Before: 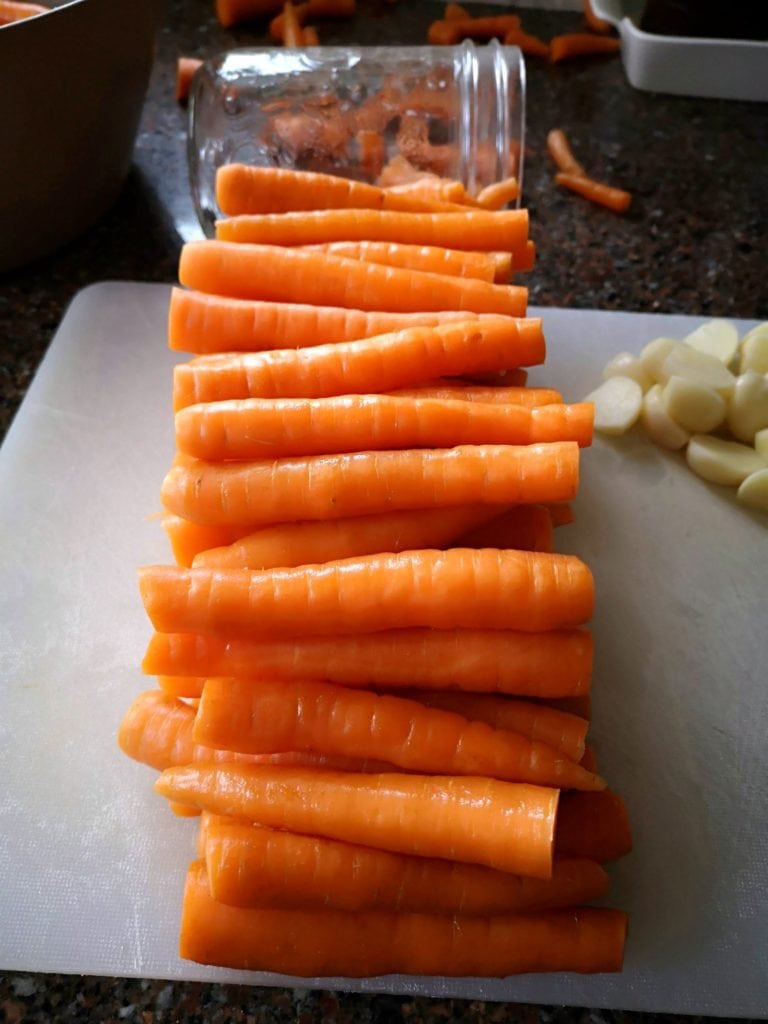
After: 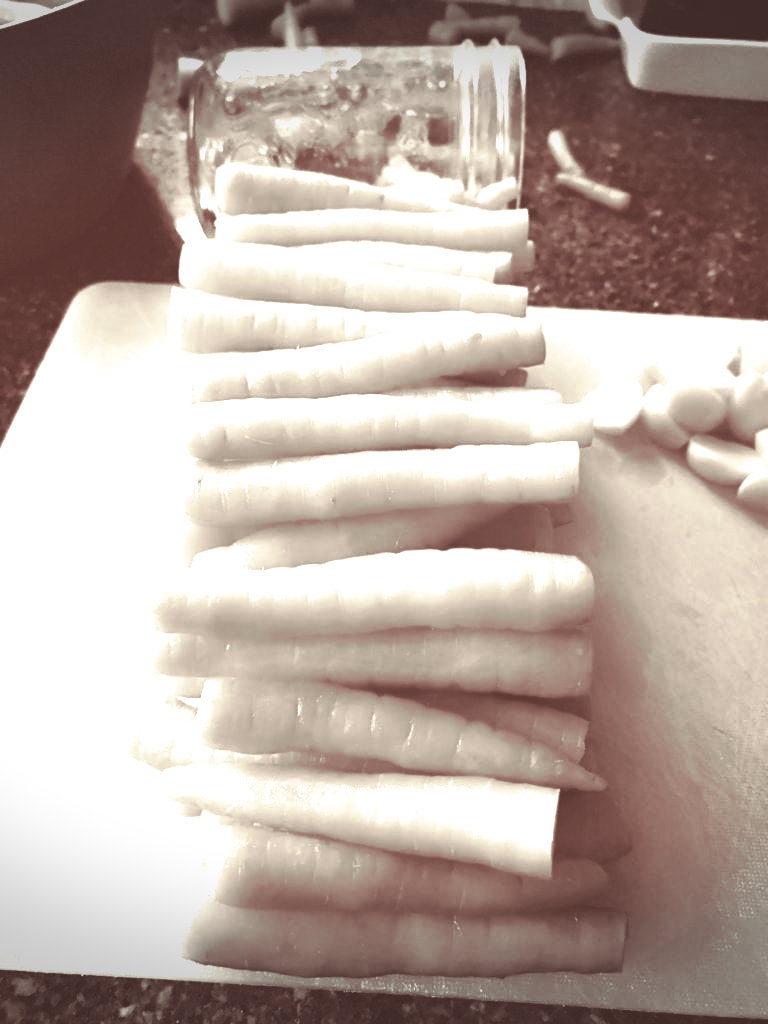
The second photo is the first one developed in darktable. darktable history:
split-toning: on, module defaults
tone equalizer: -8 EV -0.75 EV, -7 EV -0.7 EV, -6 EV -0.6 EV, -5 EV -0.4 EV, -3 EV 0.4 EV, -2 EV 0.6 EV, -1 EV 0.7 EV, +0 EV 0.75 EV, edges refinement/feathering 500, mask exposure compensation -1.57 EV, preserve details no
vignetting: fall-off start 100%, brightness -0.406, saturation -0.3, width/height ratio 1.324, dithering 8-bit output, unbound false
shadows and highlights: low approximation 0.01, soften with gaussian
colorize: hue 34.49°, saturation 35.33%, source mix 100%, version 1
